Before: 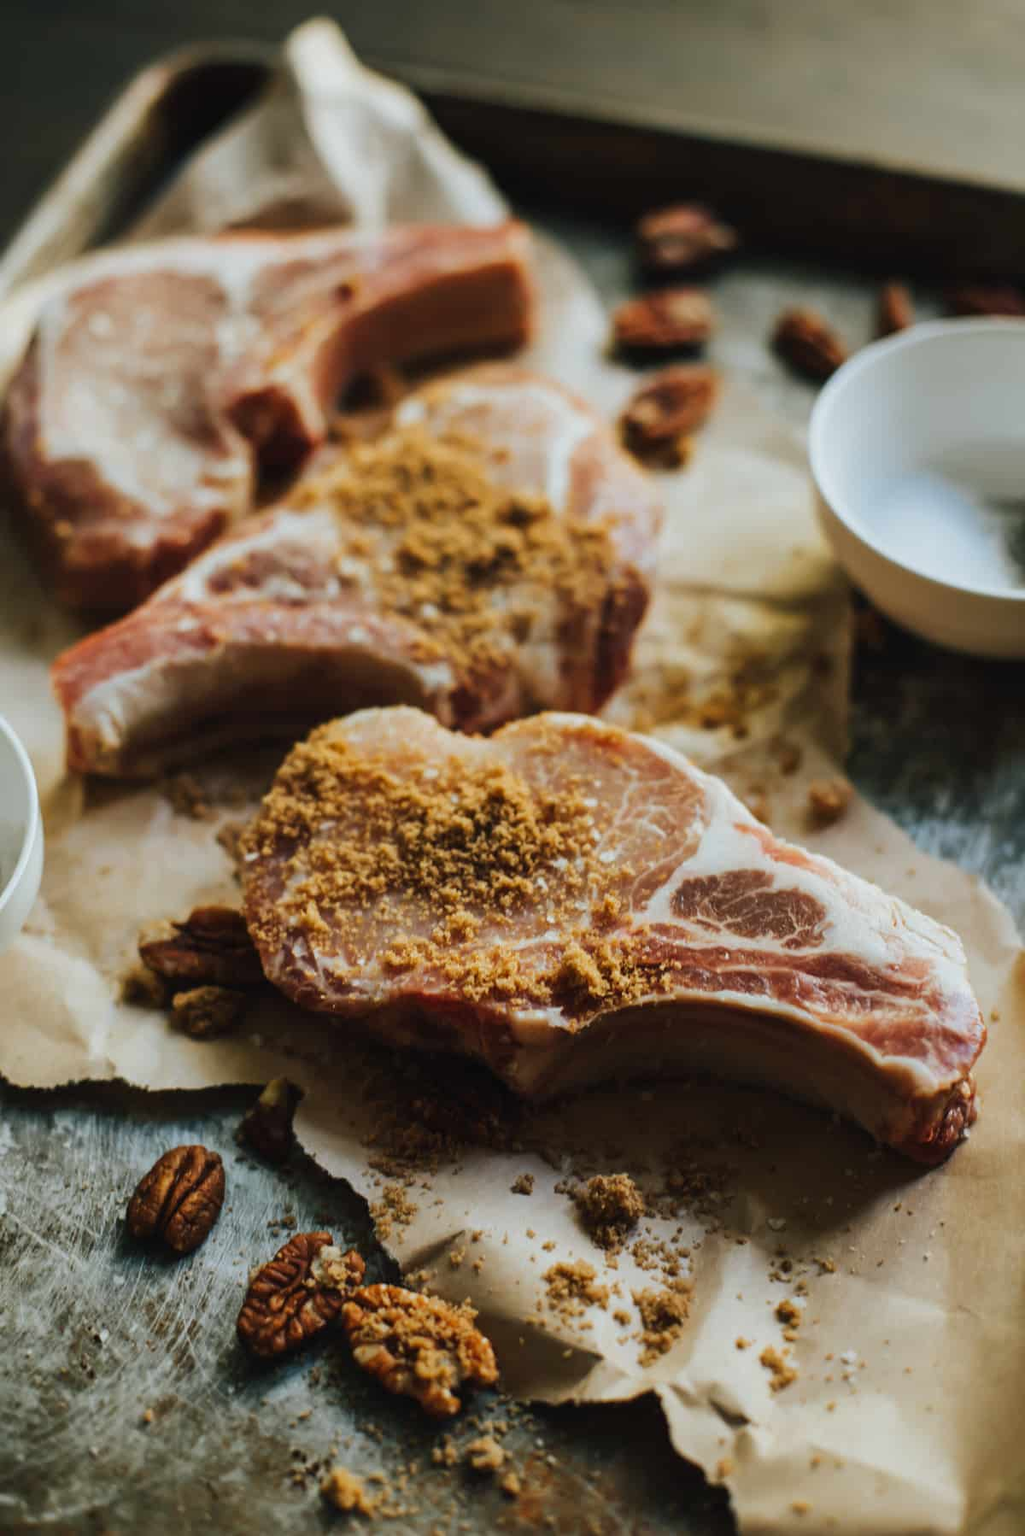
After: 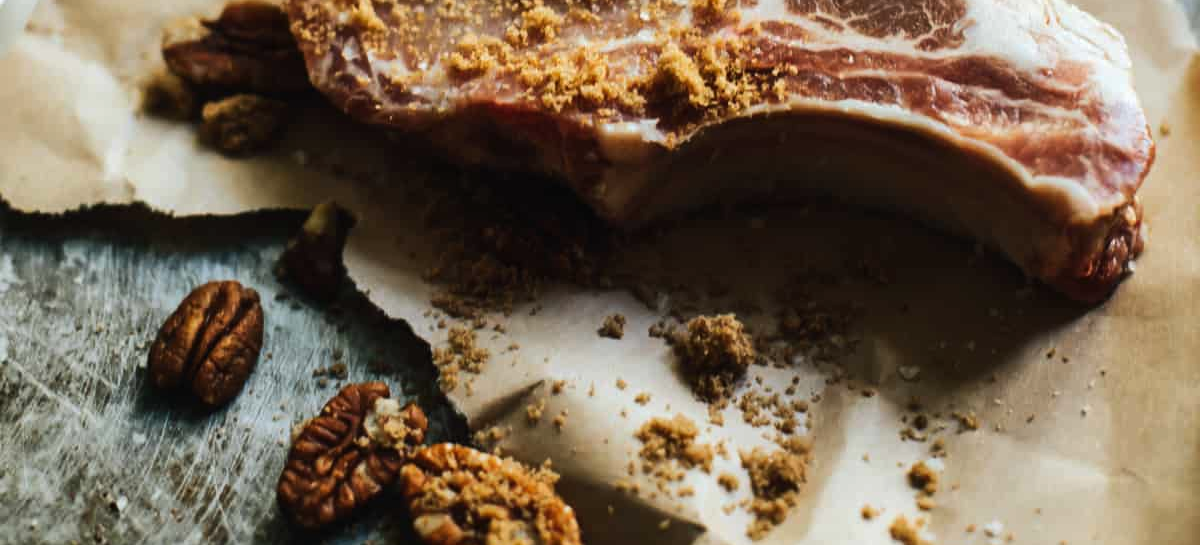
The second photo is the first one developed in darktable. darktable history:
tone equalizer: -8 EV -0.444 EV, -7 EV -0.426 EV, -6 EV -0.326 EV, -5 EV -0.207 EV, -3 EV 0.199 EV, -2 EV 0.343 EV, -1 EV 0.367 EV, +0 EV 0.445 EV, edges refinement/feathering 500, mask exposure compensation -1.57 EV, preserve details no
crop and rotate: top 58.991%, bottom 10.669%
